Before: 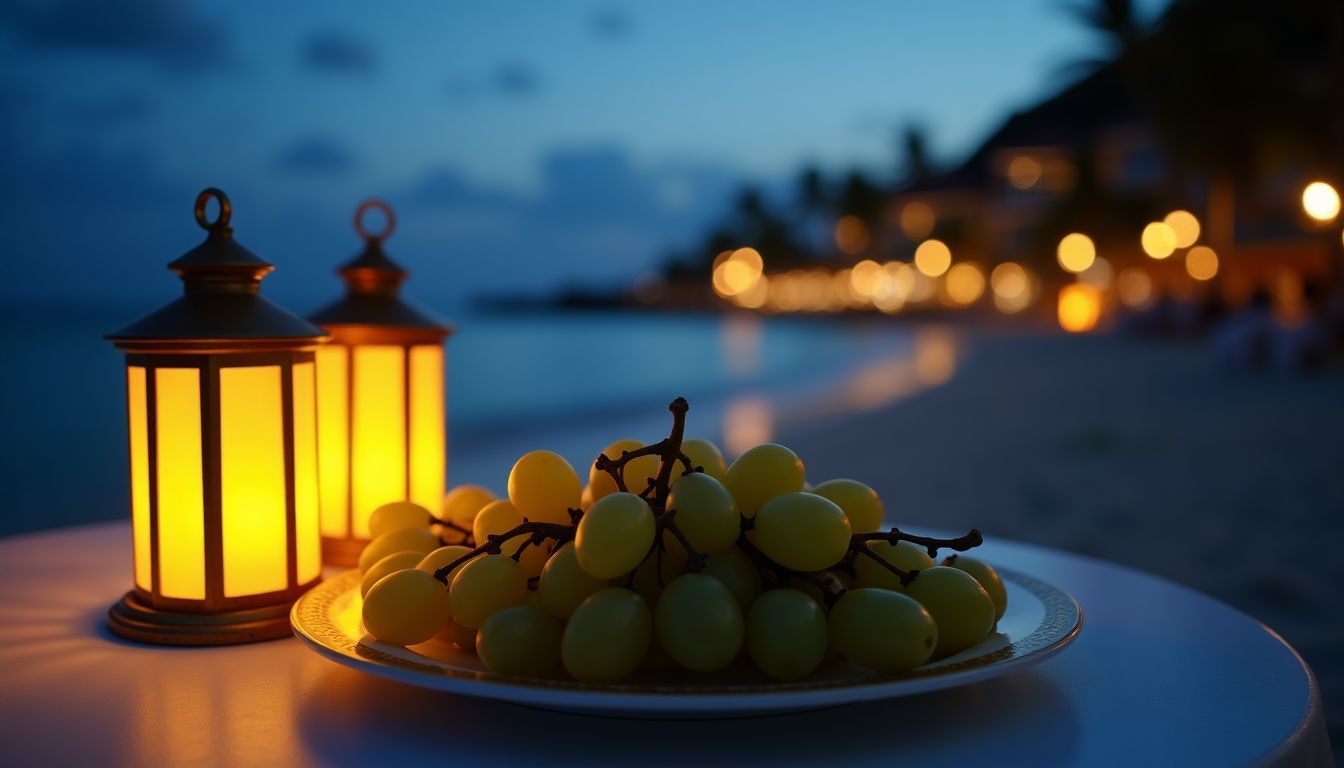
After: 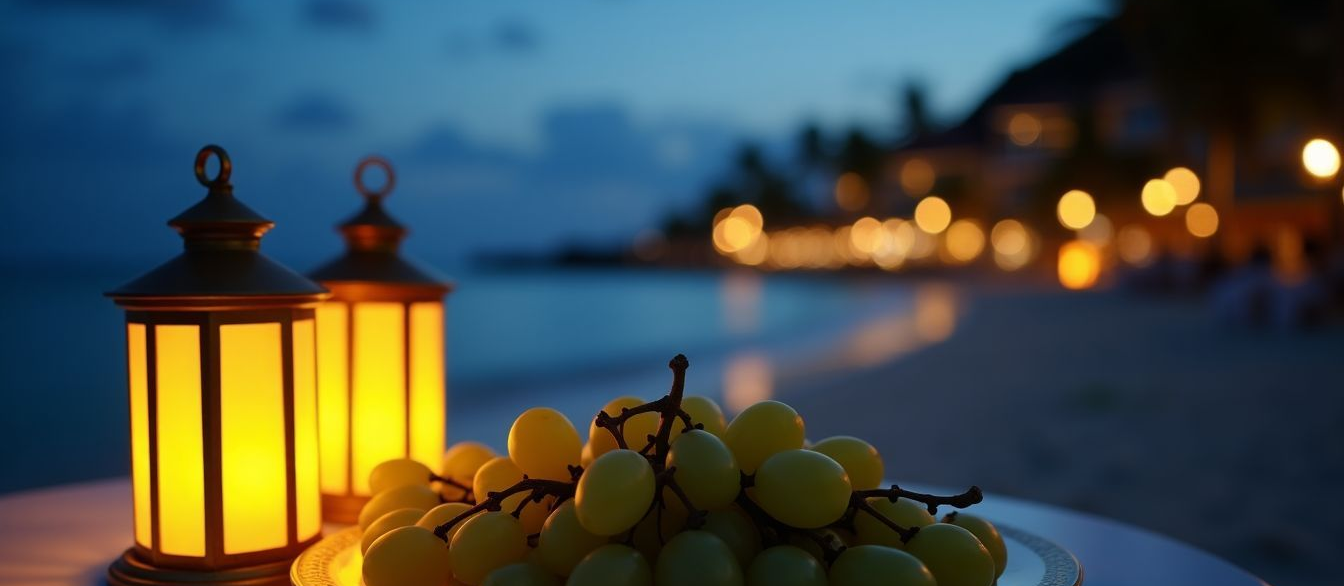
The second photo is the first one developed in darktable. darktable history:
crop: top 5.621%, bottom 17.969%
